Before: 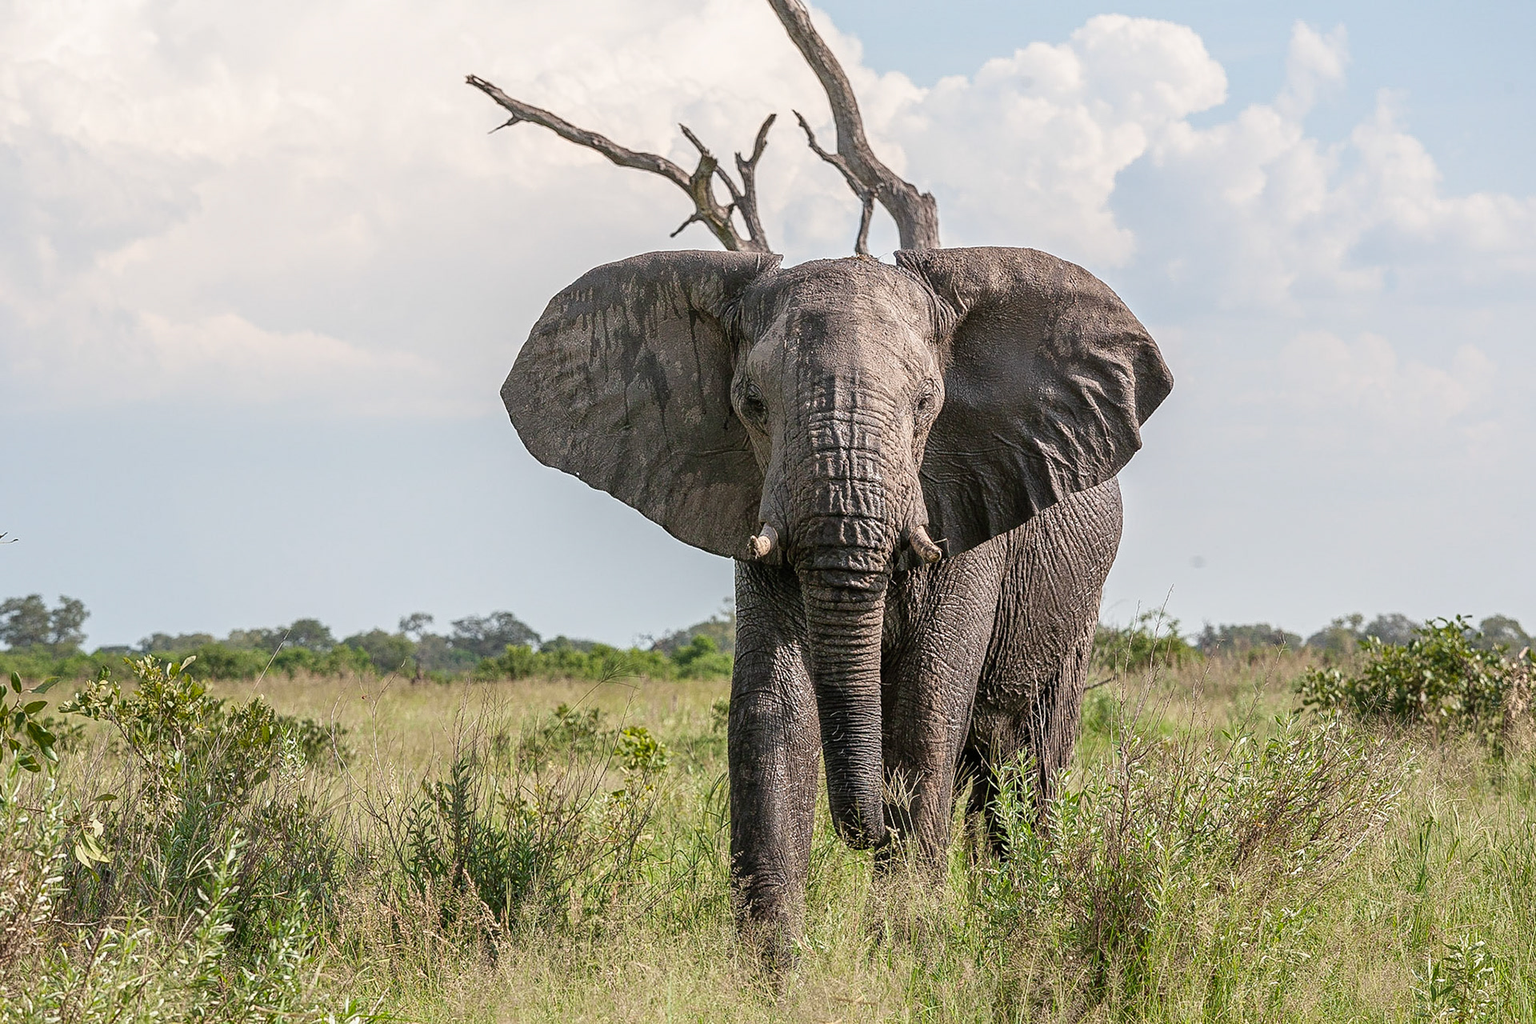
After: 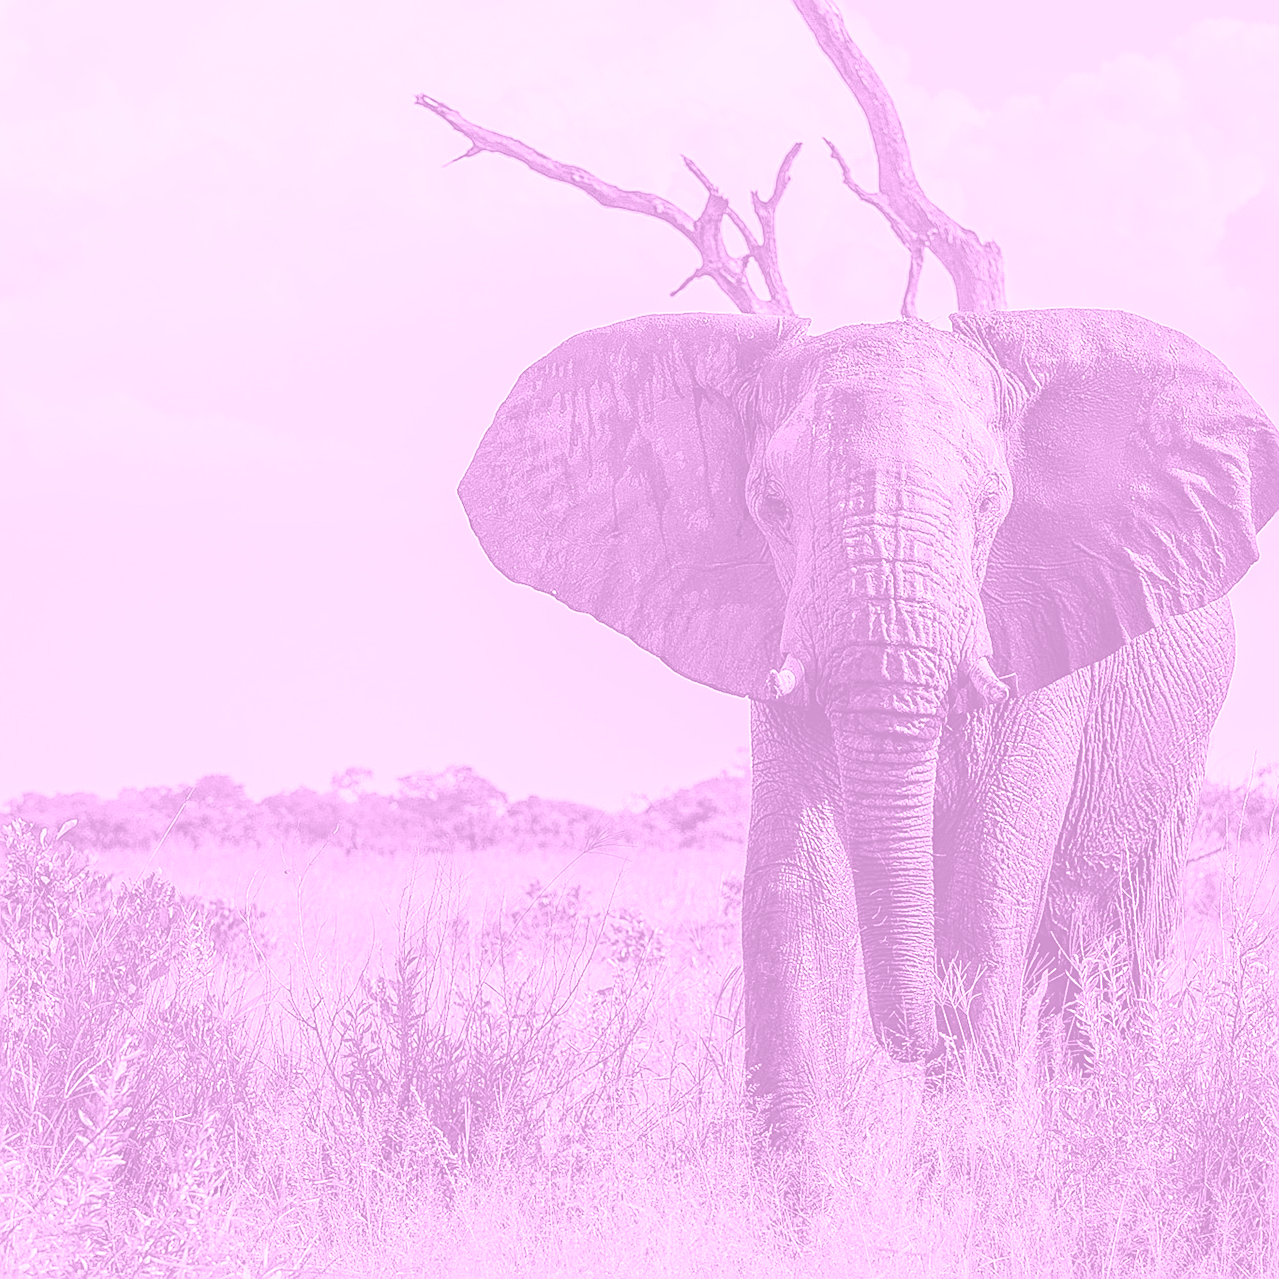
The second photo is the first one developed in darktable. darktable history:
colorize: hue 331.2°, saturation 75%, source mix 30.28%, lightness 70.52%, version 1
crop and rotate: left 8.786%, right 24.548%
sharpen: on, module defaults
tone equalizer: -8 EV -0.417 EV, -7 EV -0.389 EV, -6 EV -0.333 EV, -5 EV -0.222 EV, -3 EV 0.222 EV, -2 EV 0.333 EV, -1 EV 0.389 EV, +0 EV 0.417 EV, edges refinement/feathering 500, mask exposure compensation -1.57 EV, preserve details no
